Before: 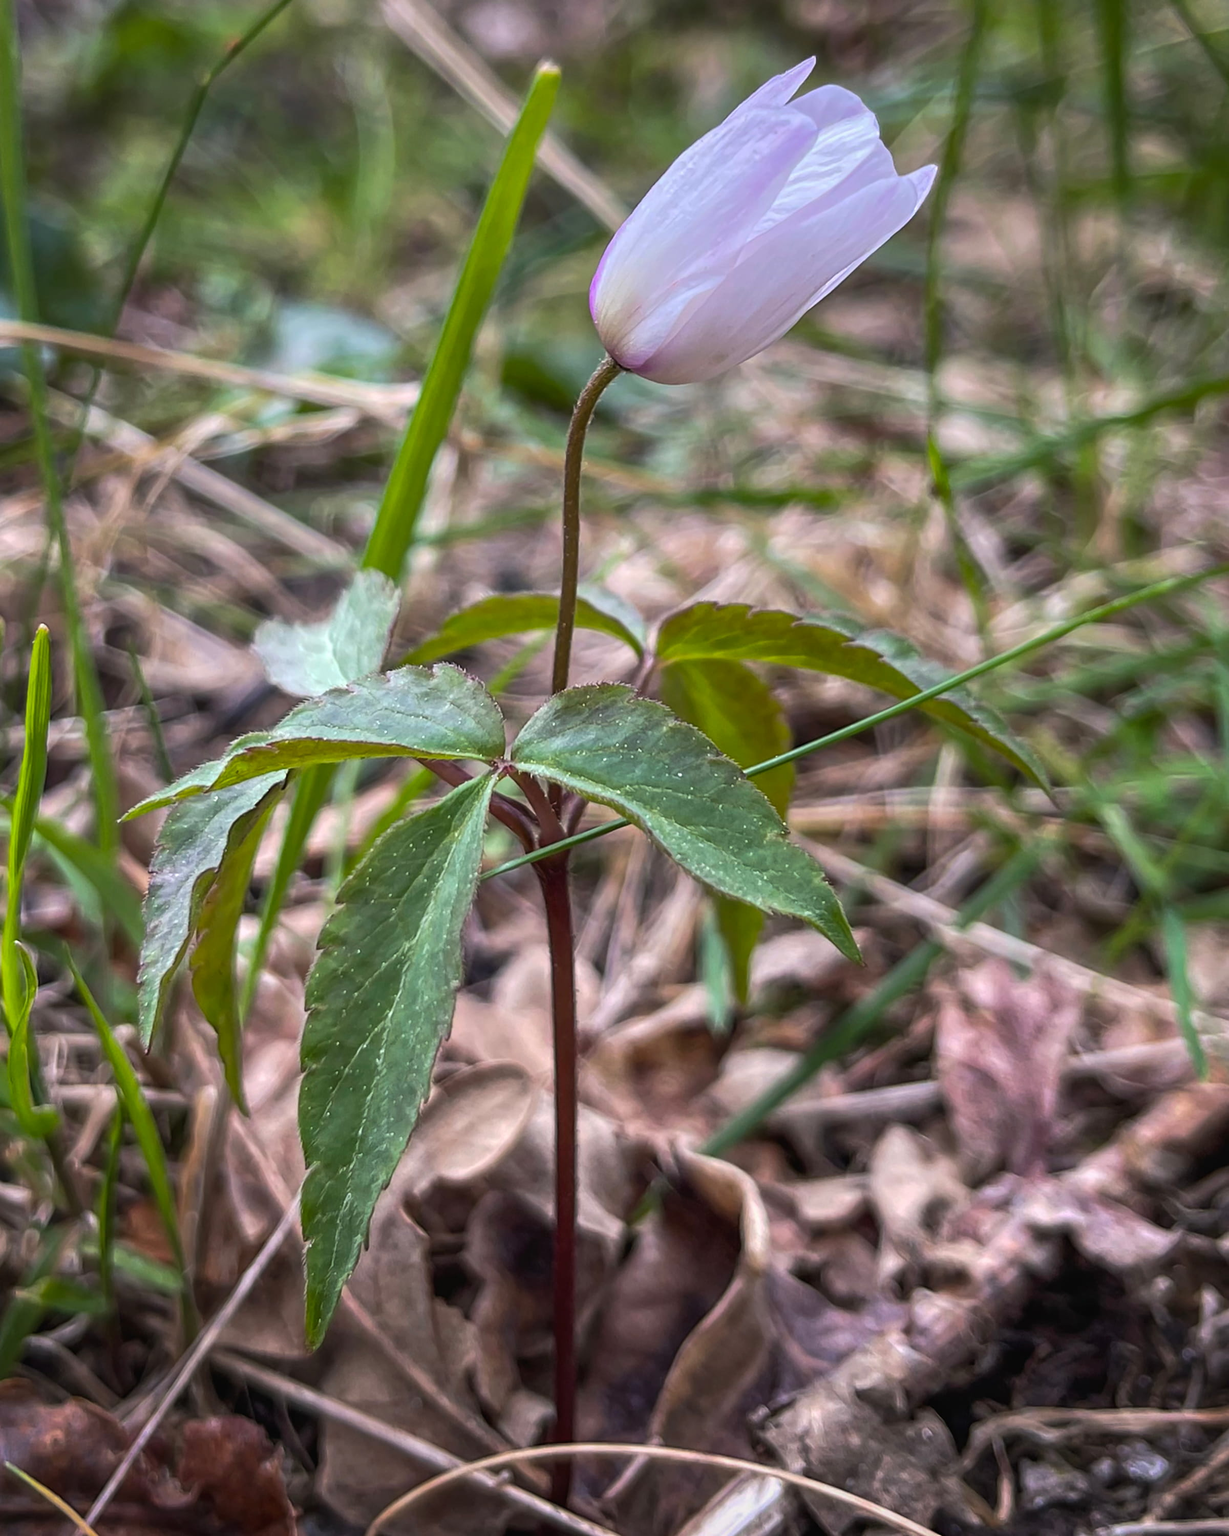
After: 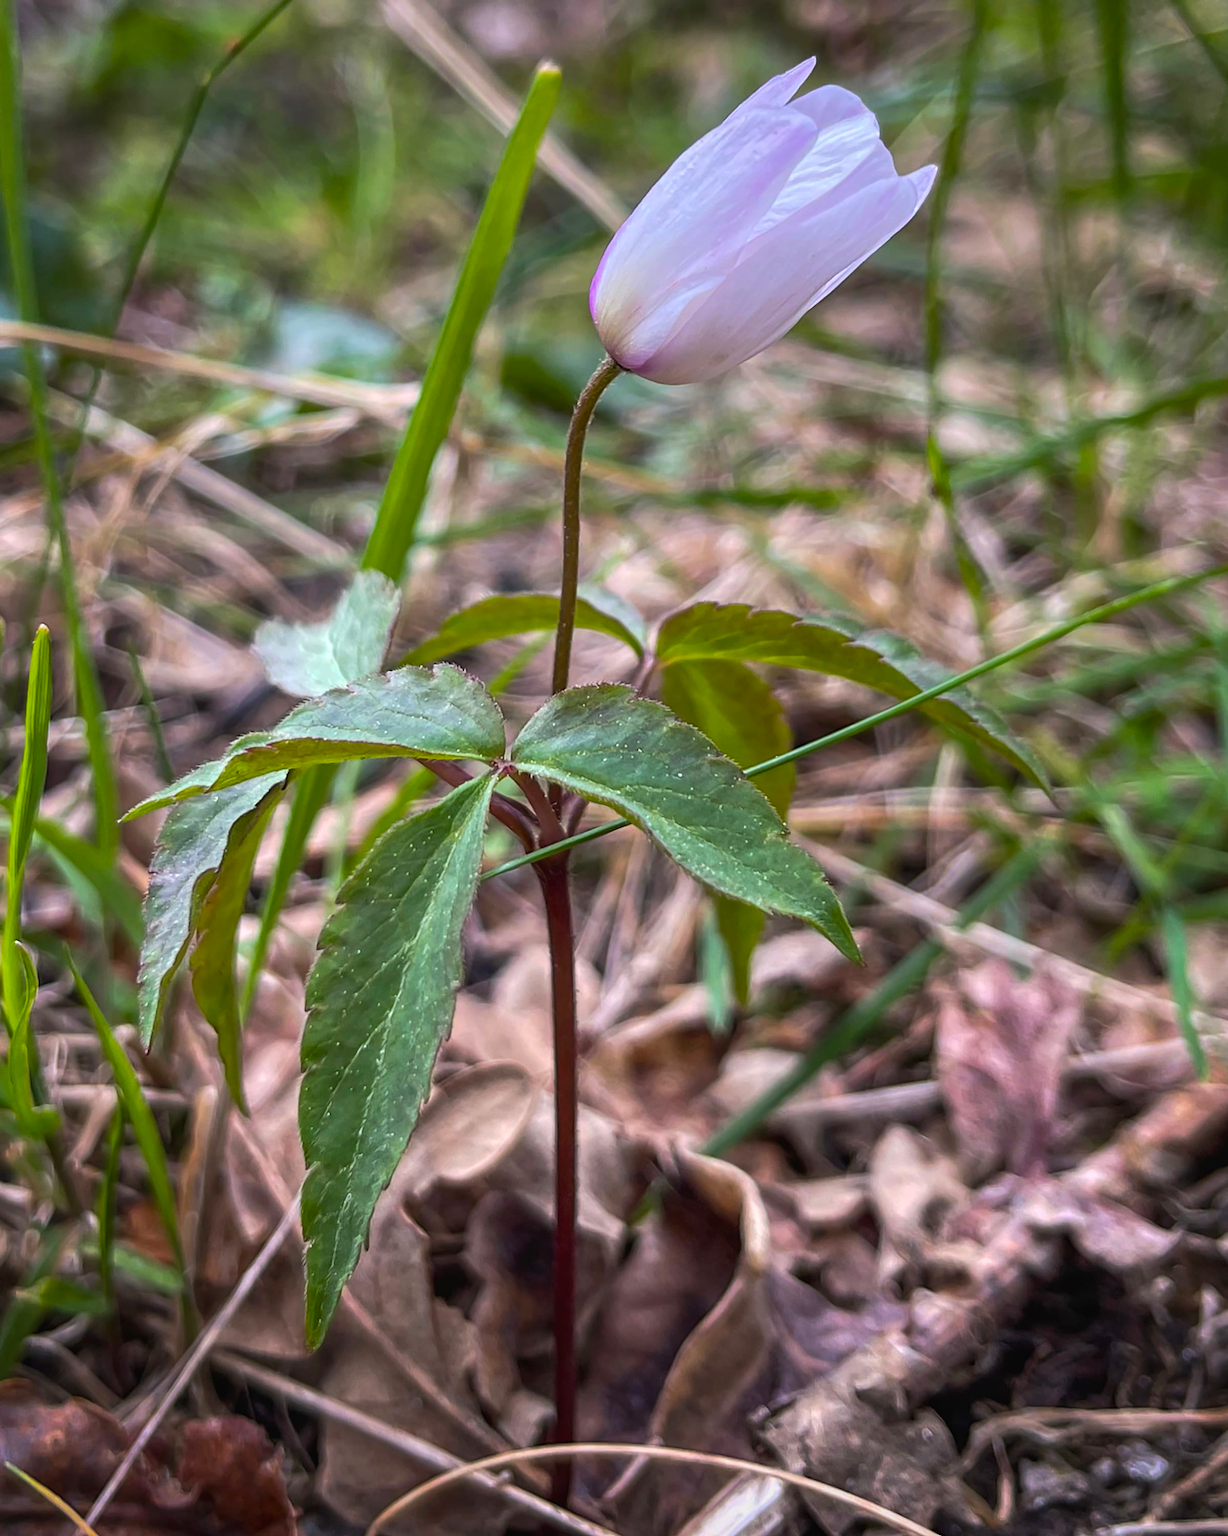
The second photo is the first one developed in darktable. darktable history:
color balance rgb: perceptual saturation grading › global saturation 19.865%
